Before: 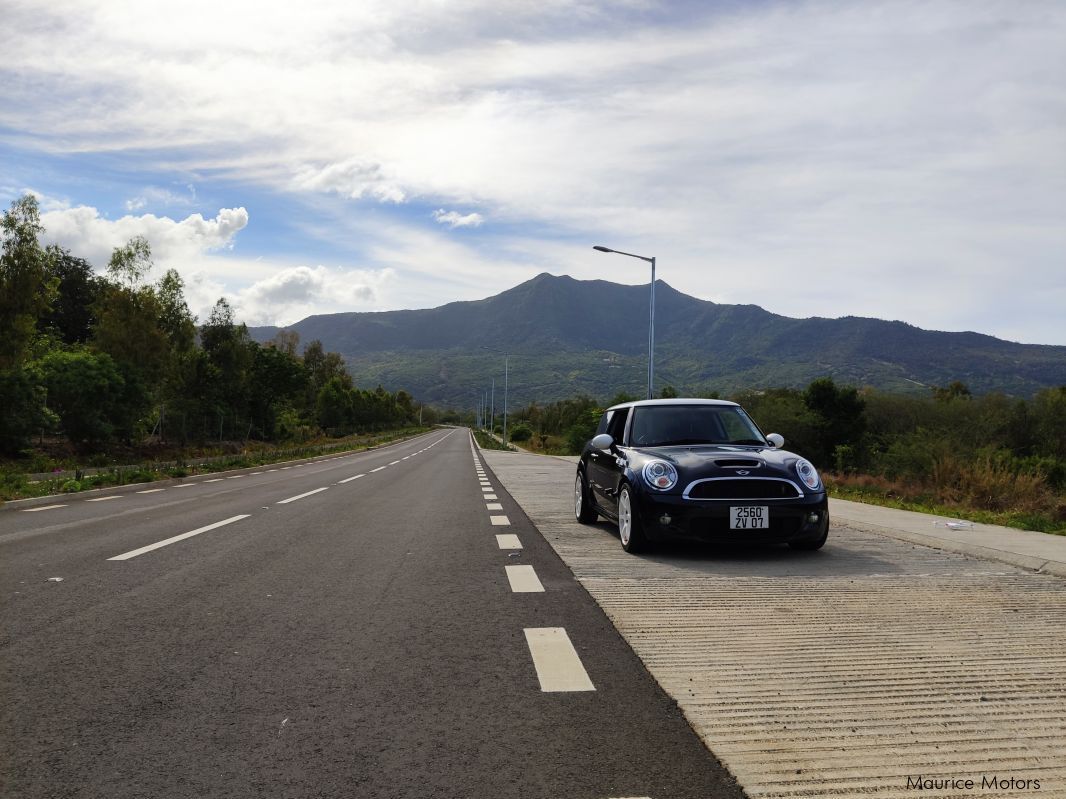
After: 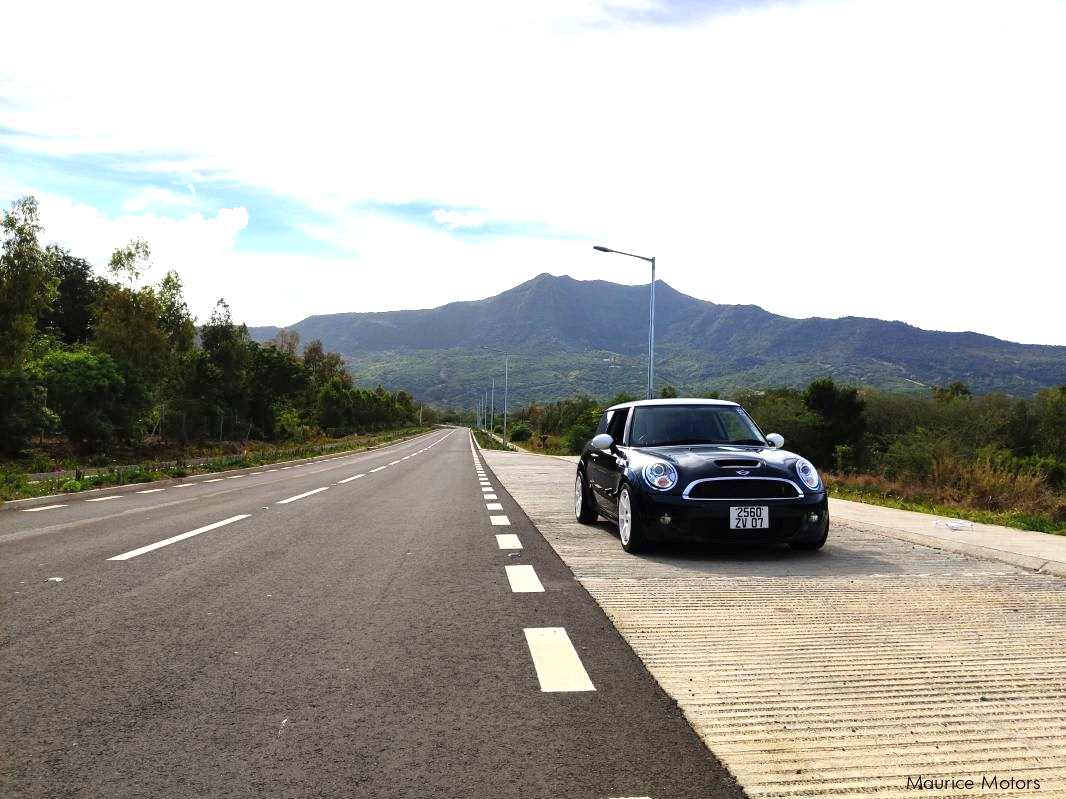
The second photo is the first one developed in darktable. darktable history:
levels: levels [0, 0.374, 0.749]
